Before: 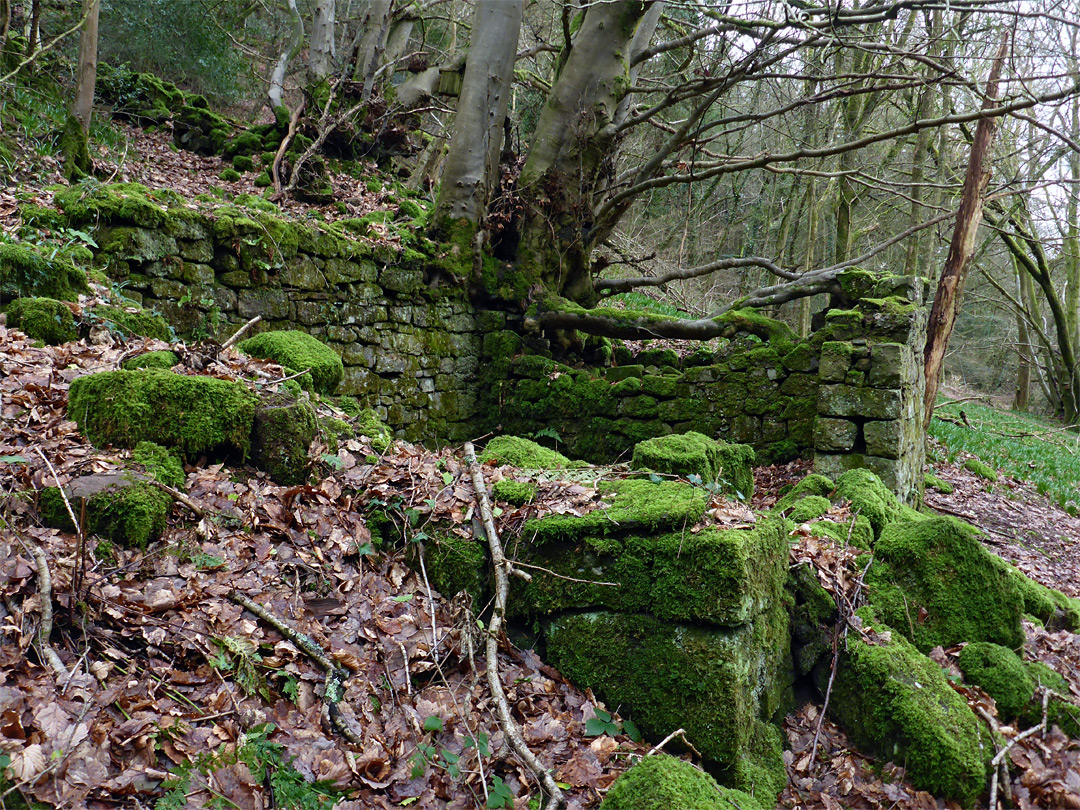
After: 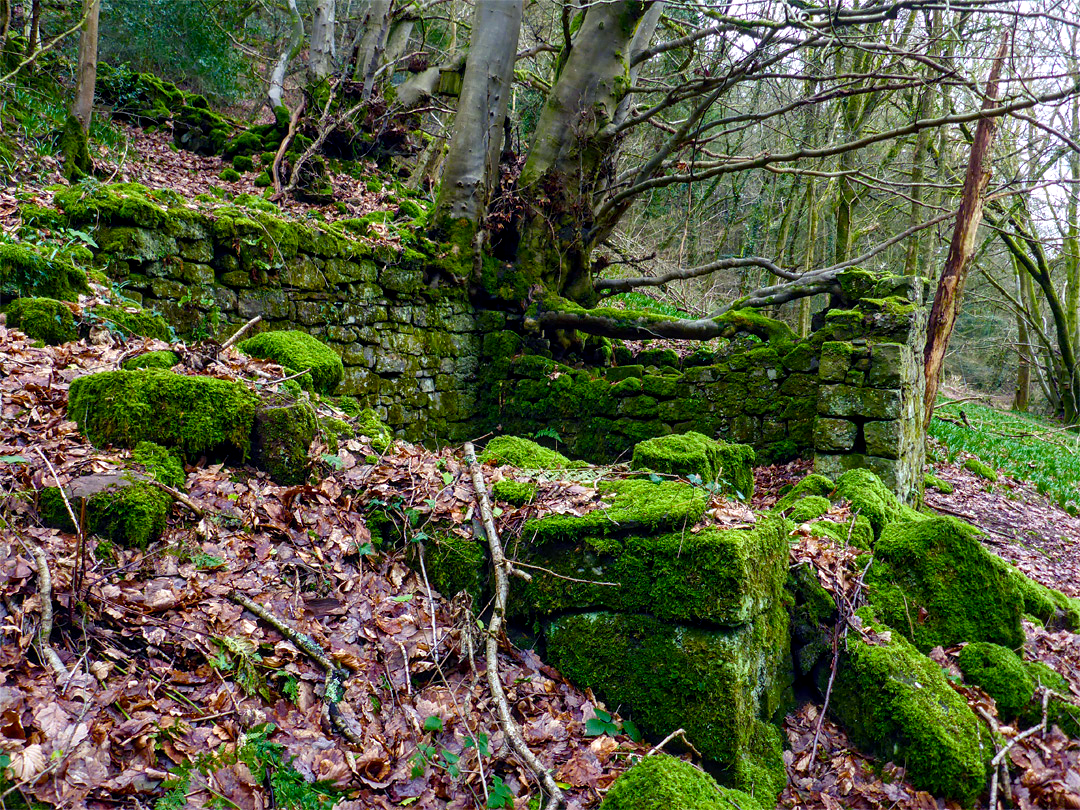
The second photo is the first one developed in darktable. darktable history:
exposure: exposure 0.2 EV, compensate highlight preservation false
color balance rgb: shadows lift › luminance -21.874%, shadows lift › chroma 6.665%, shadows lift › hue 268.81°, perceptual saturation grading › global saturation 0.079%, perceptual saturation grading › mid-tones 6.469%, perceptual saturation grading › shadows 71.522%, global vibrance 34.343%
local contrast: on, module defaults
